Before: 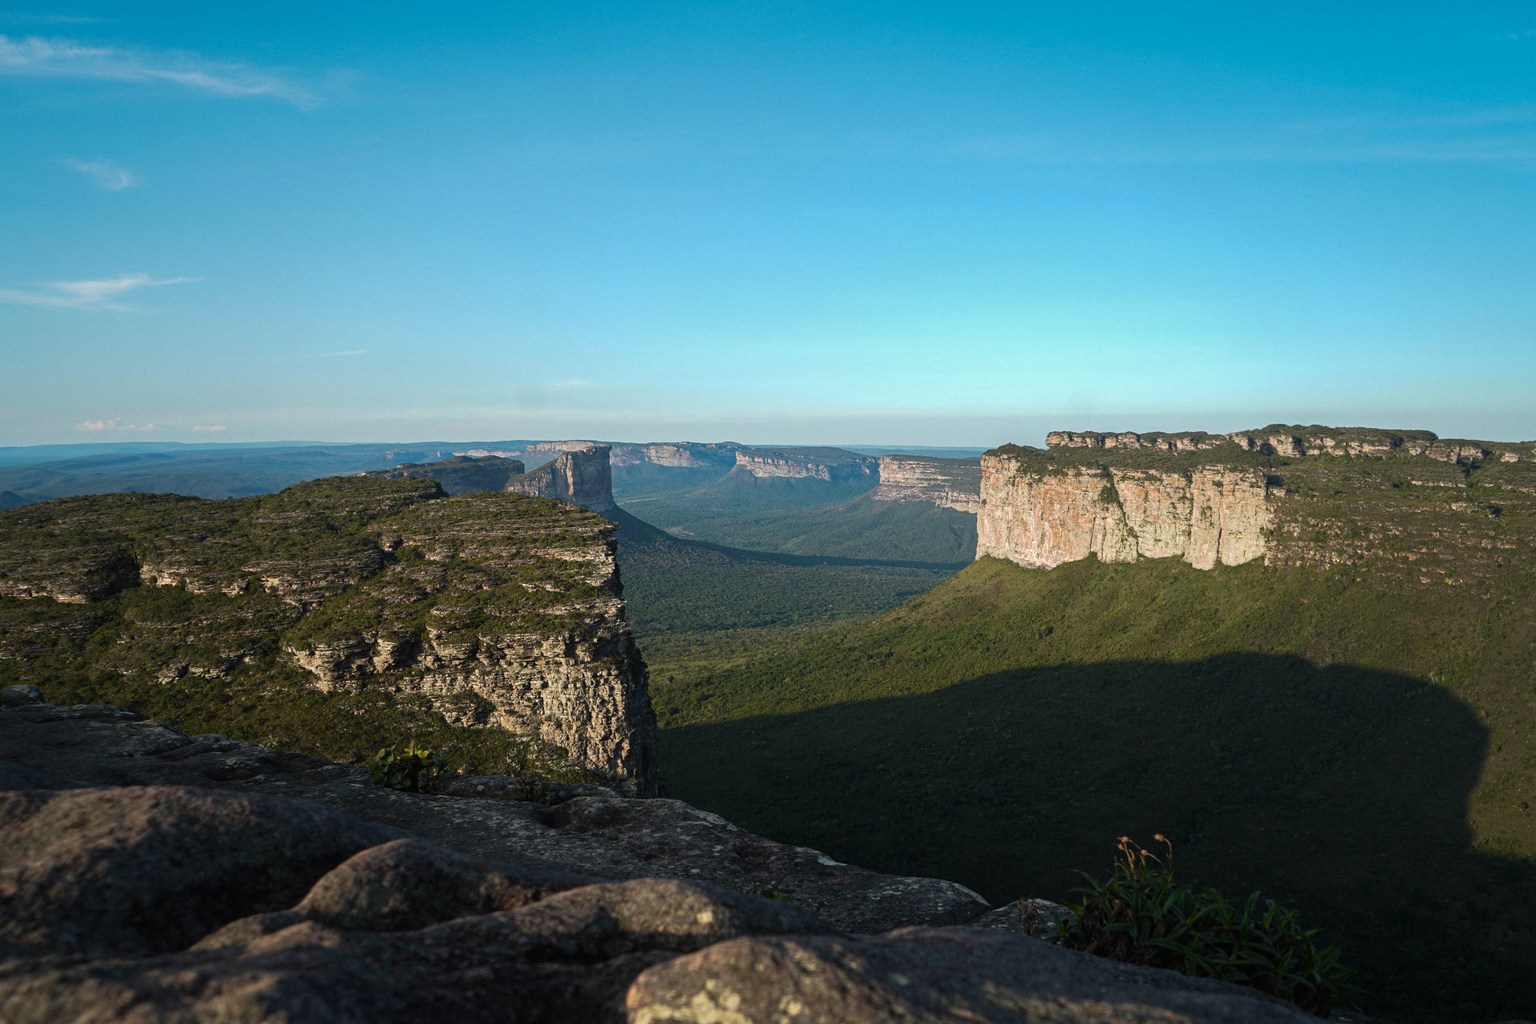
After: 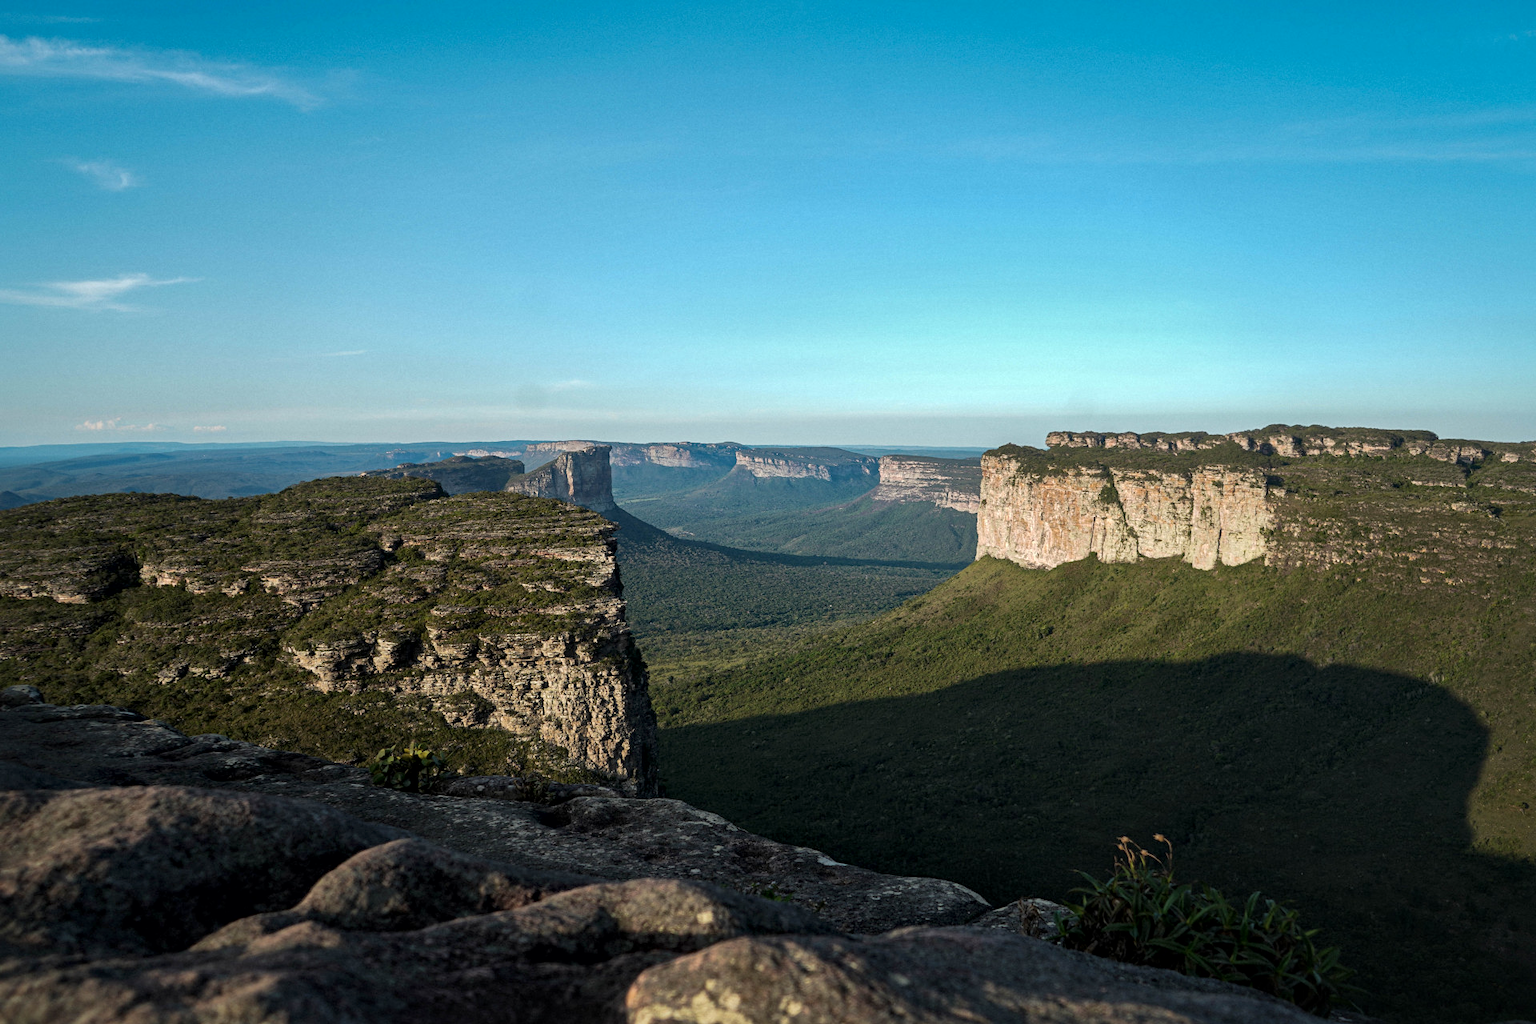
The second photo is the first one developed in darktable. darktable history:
local contrast: mode bilateral grid, contrast 19, coarseness 51, detail 150%, midtone range 0.2
